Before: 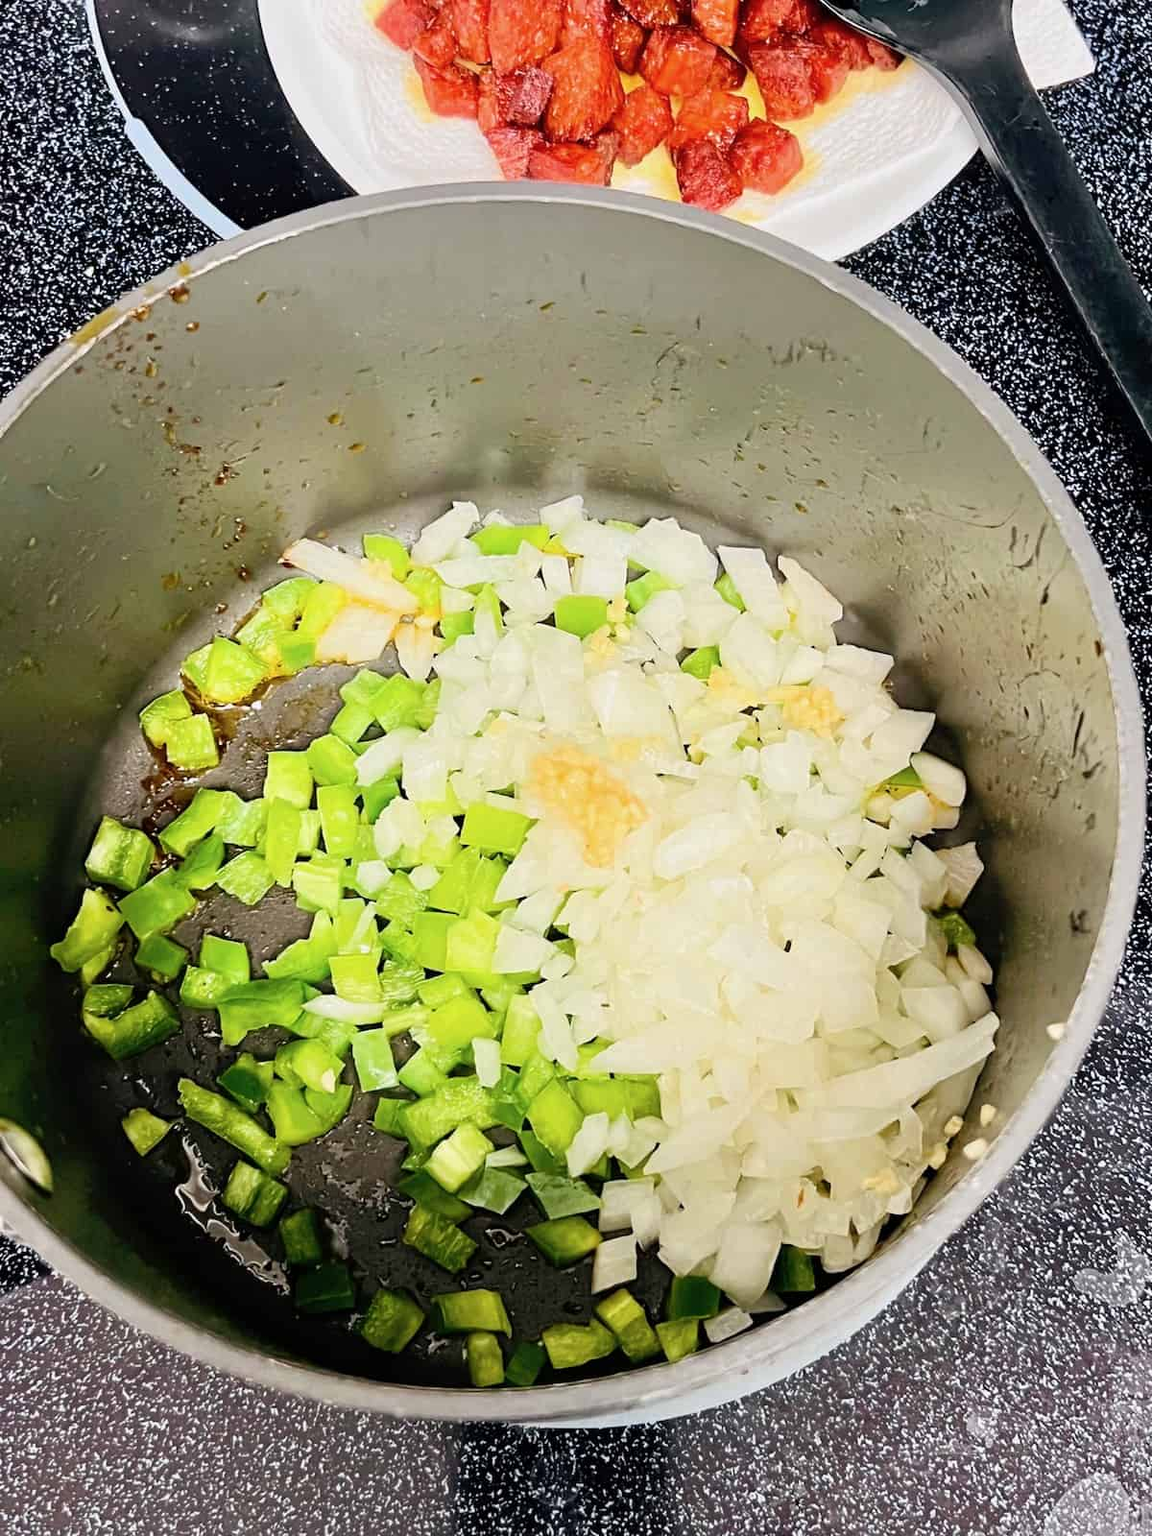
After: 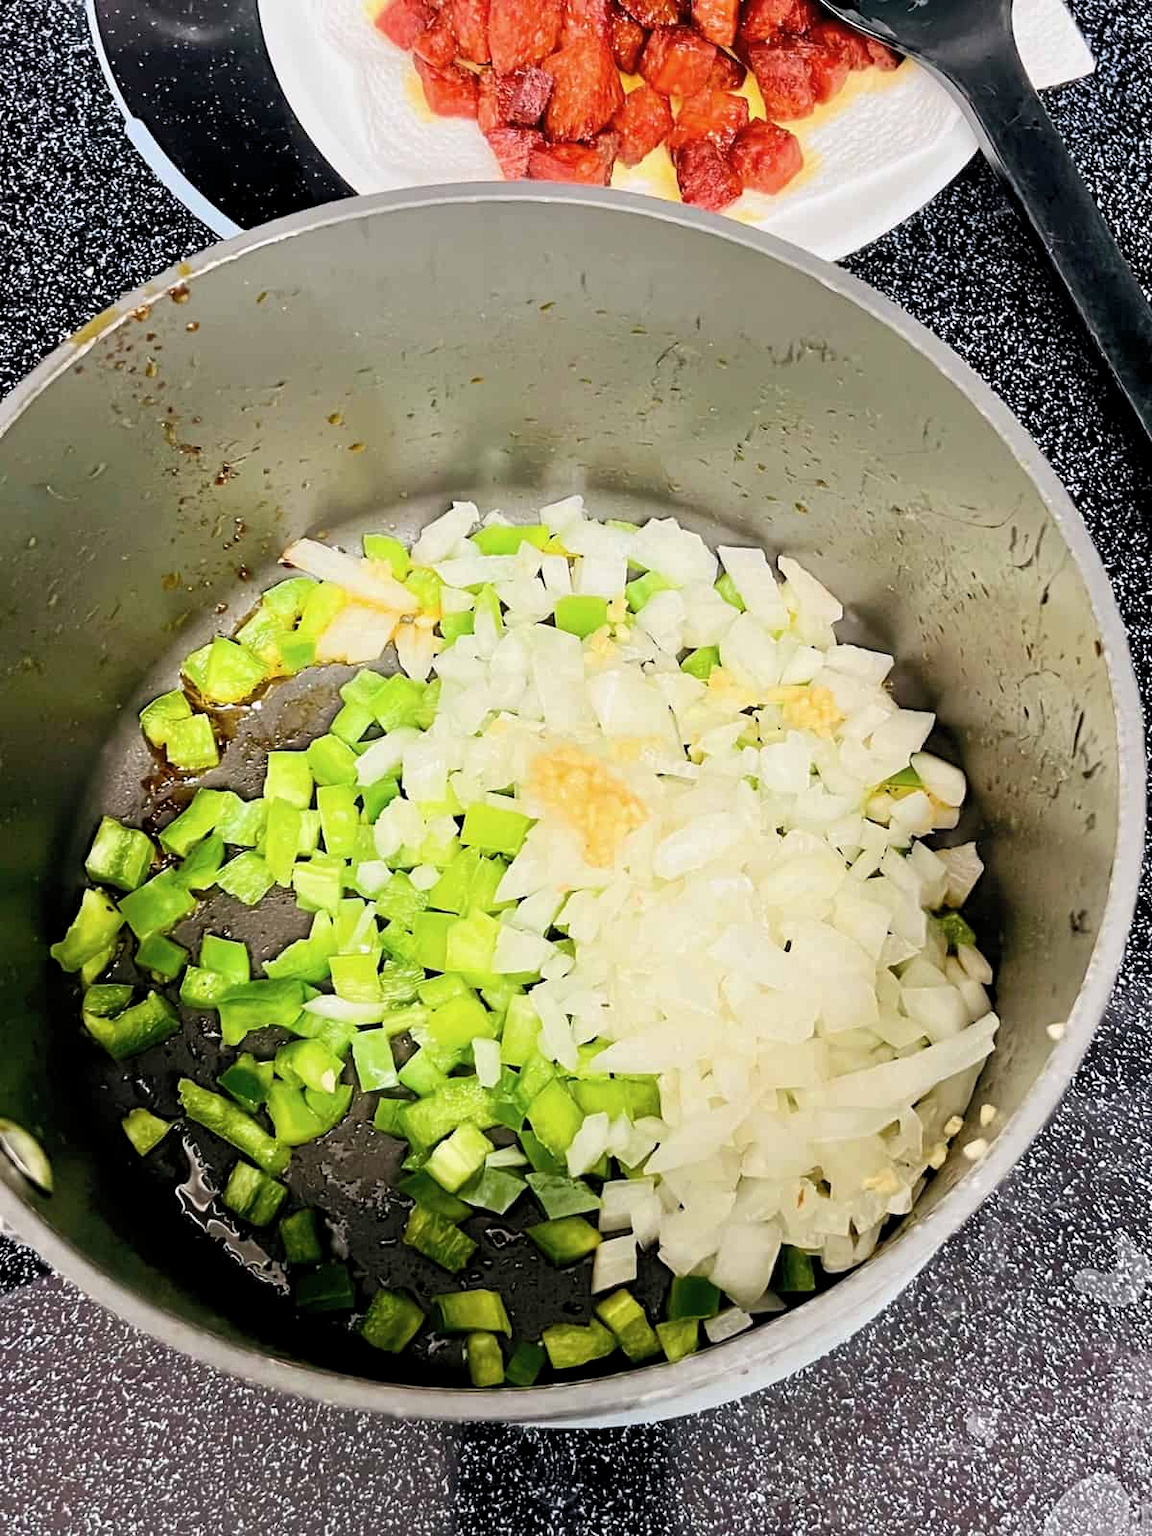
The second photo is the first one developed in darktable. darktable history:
color balance: on, module defaults
levels: levels [0.026, 0.507, 0.987]
white balance: emerald 1
